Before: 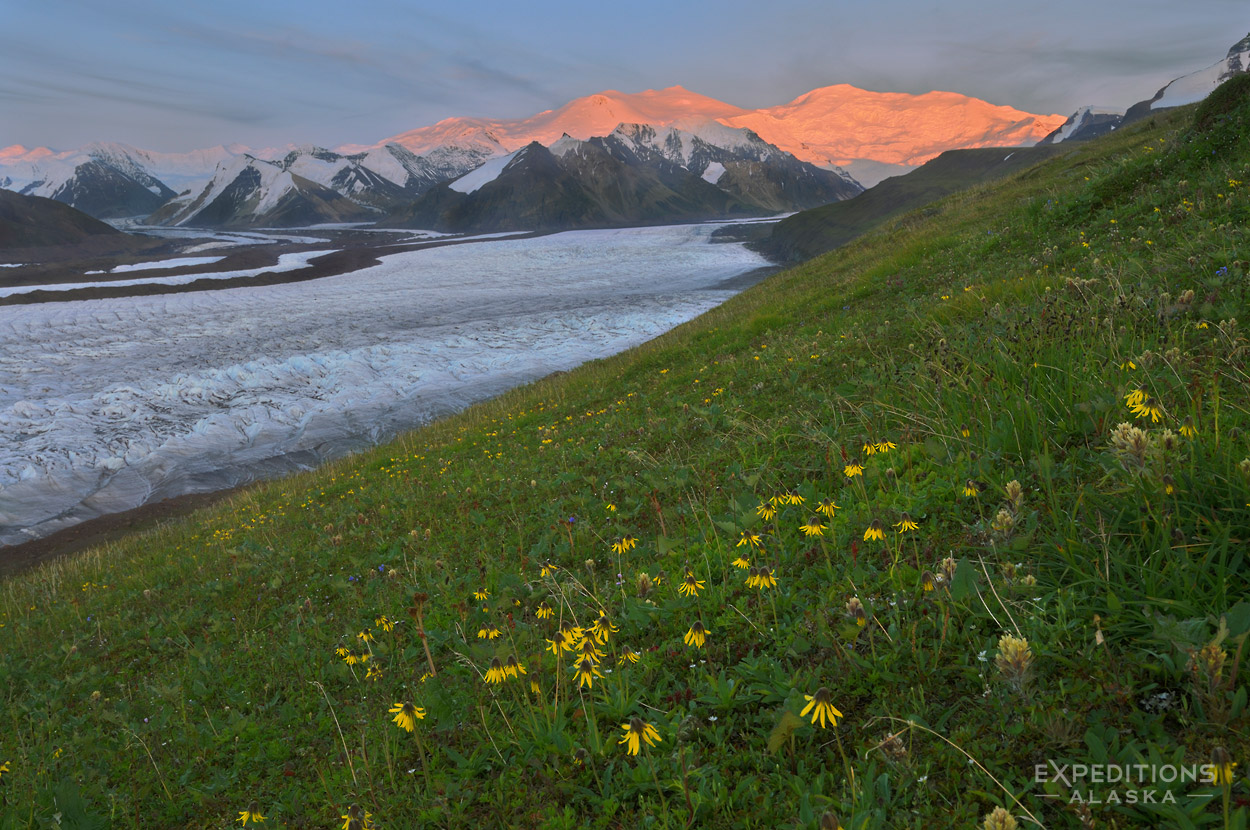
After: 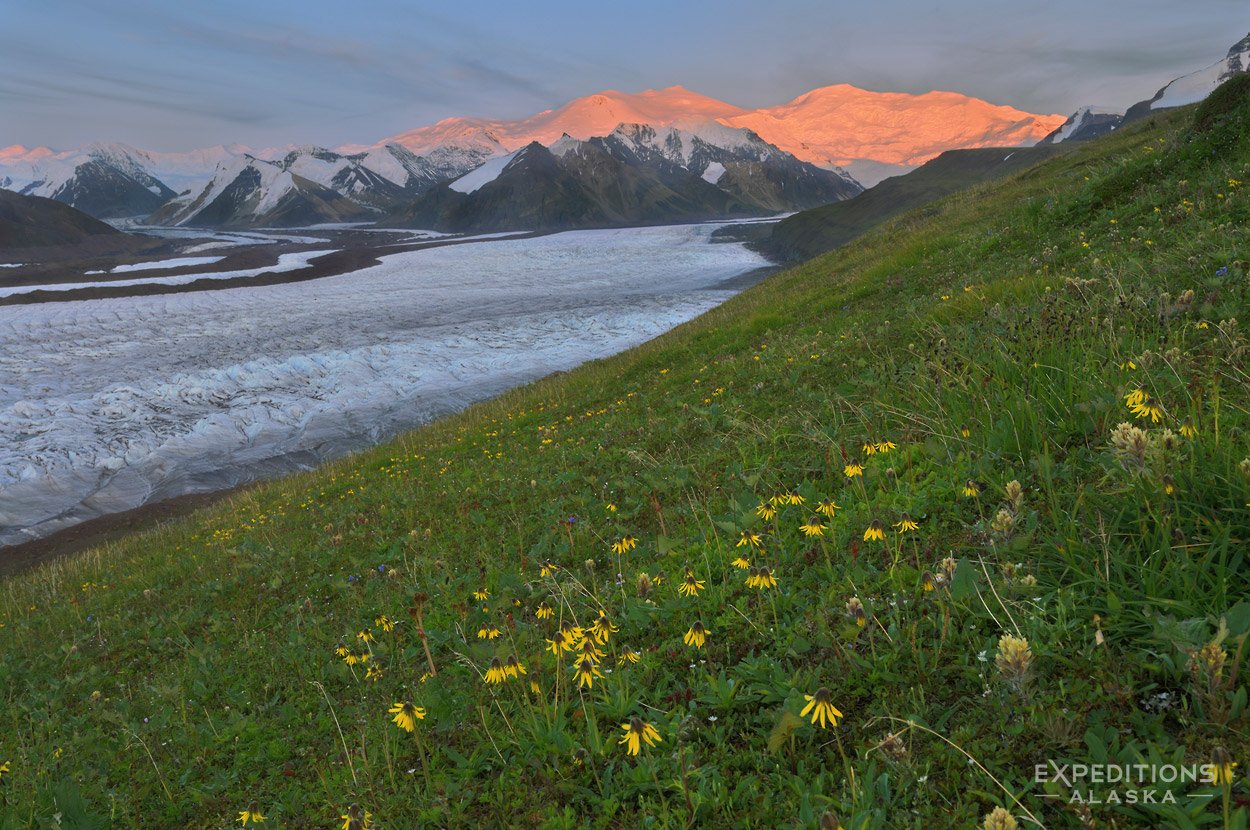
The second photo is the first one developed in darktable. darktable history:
shadows and highlights: shadows 37.34, highlights -27.1, soften with gaussian
